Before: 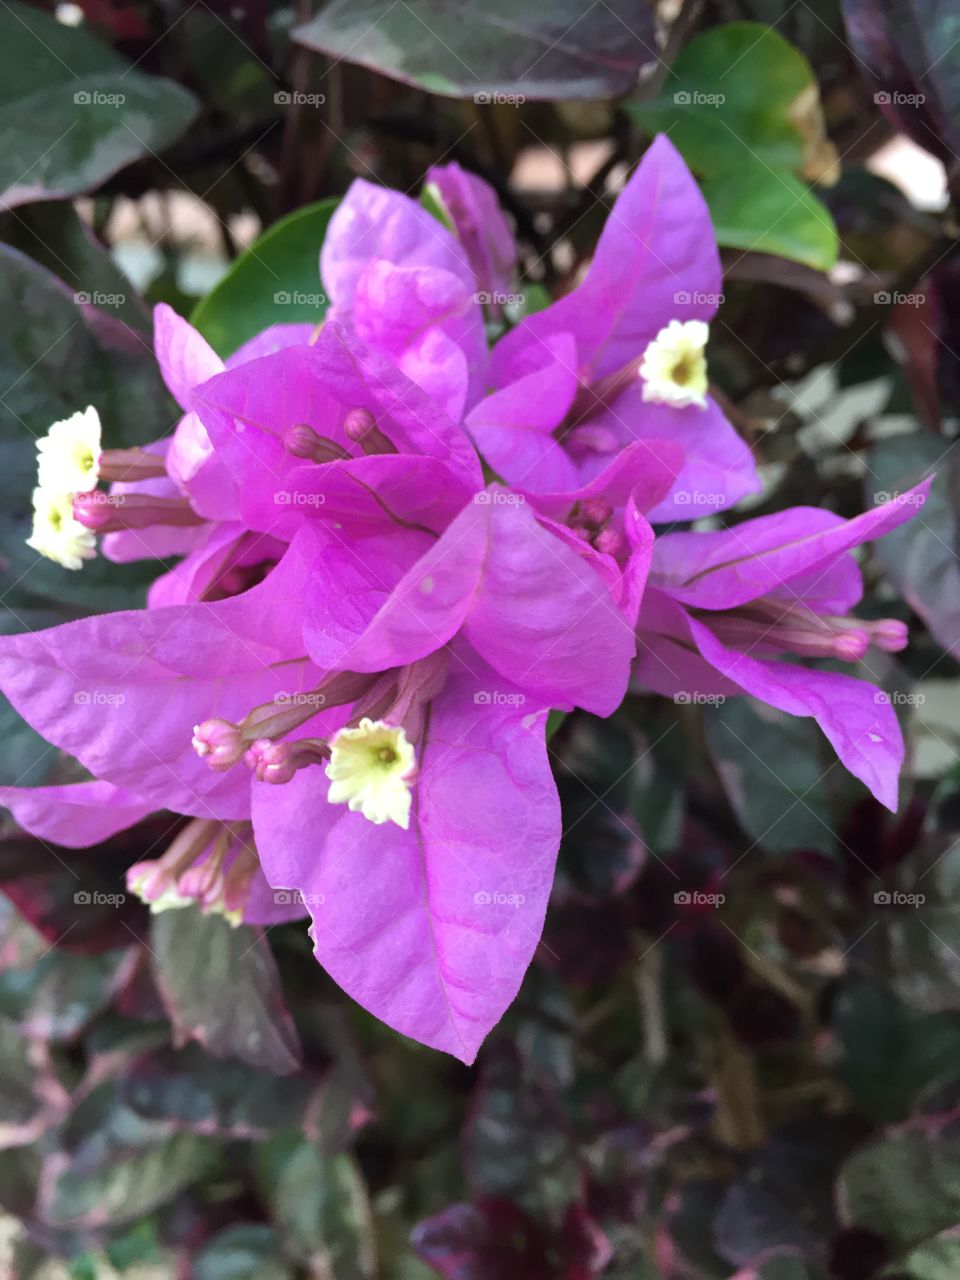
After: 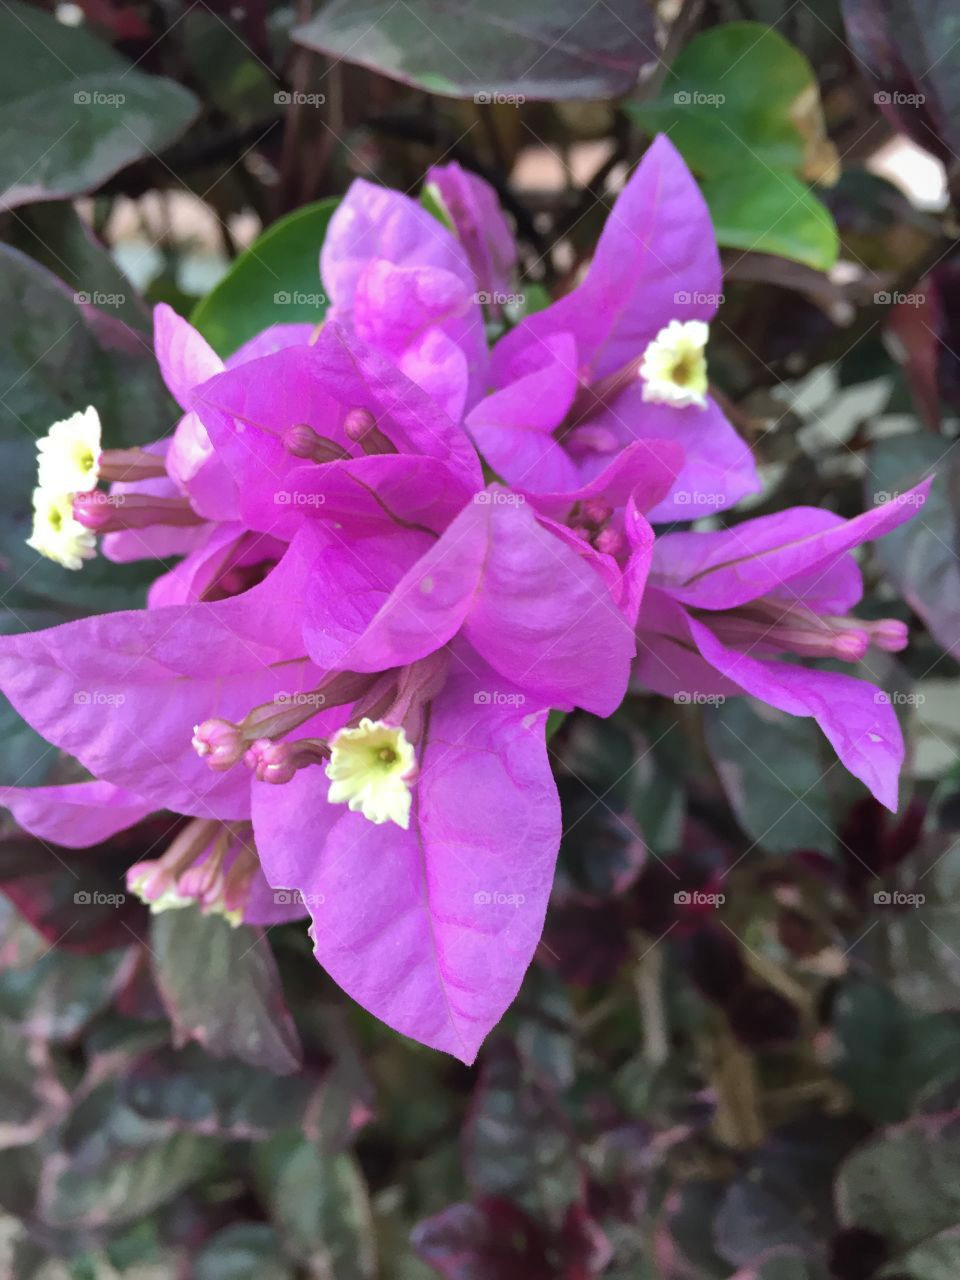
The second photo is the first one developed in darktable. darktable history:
vignetting: fall-off radius 61.03%, brightness -0.326, center (0.038, -0.093)
shadows and highlights: on, module defaults
